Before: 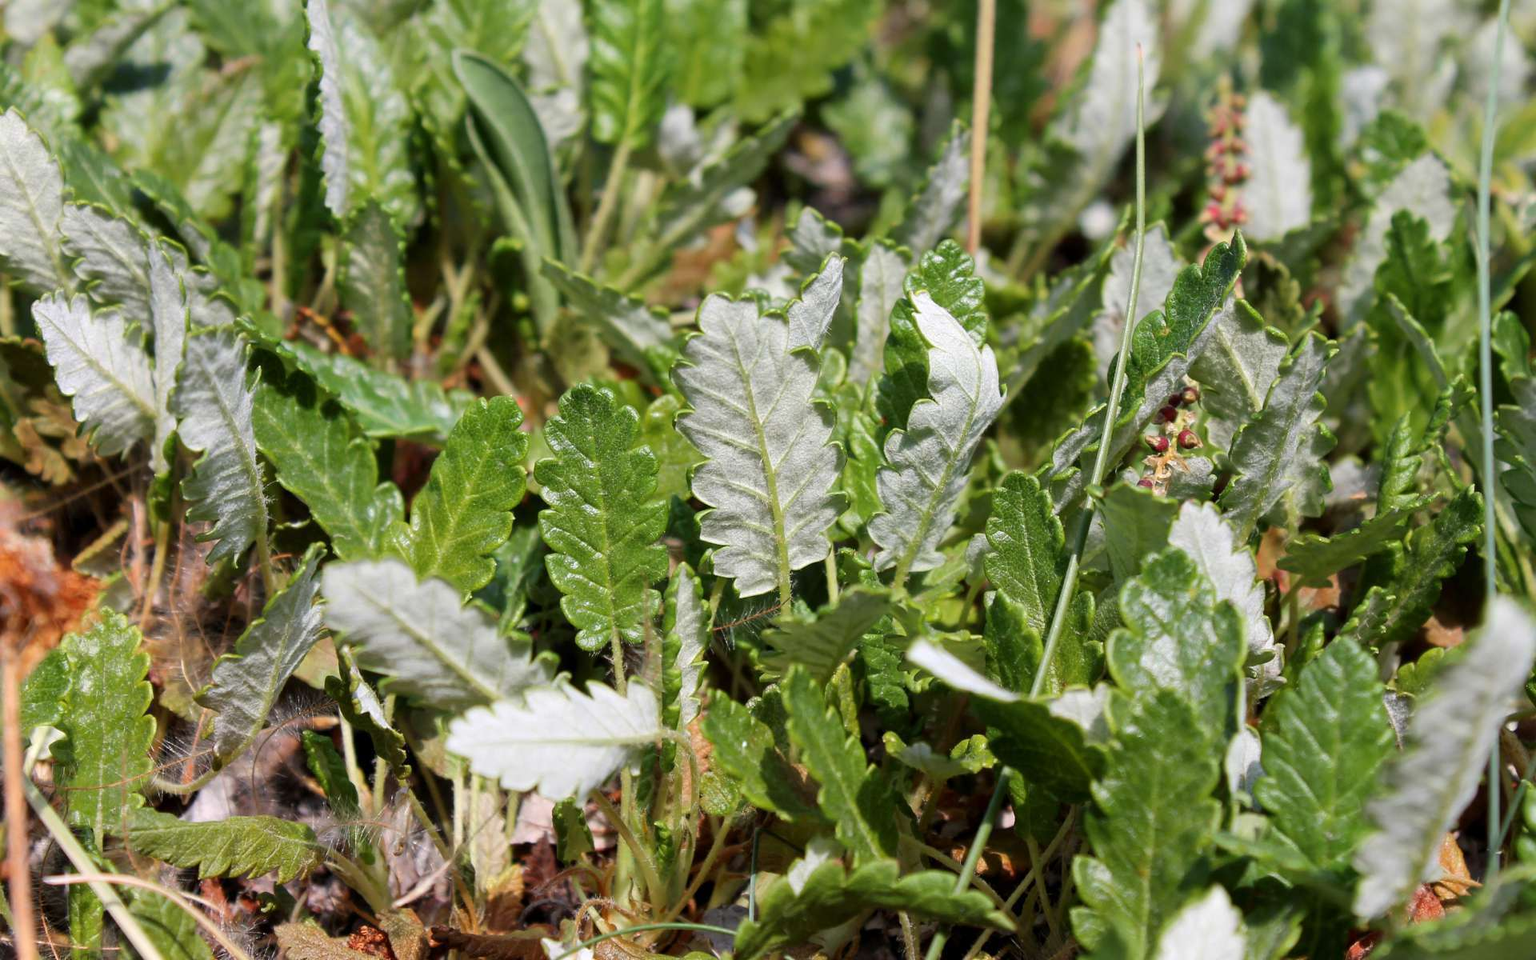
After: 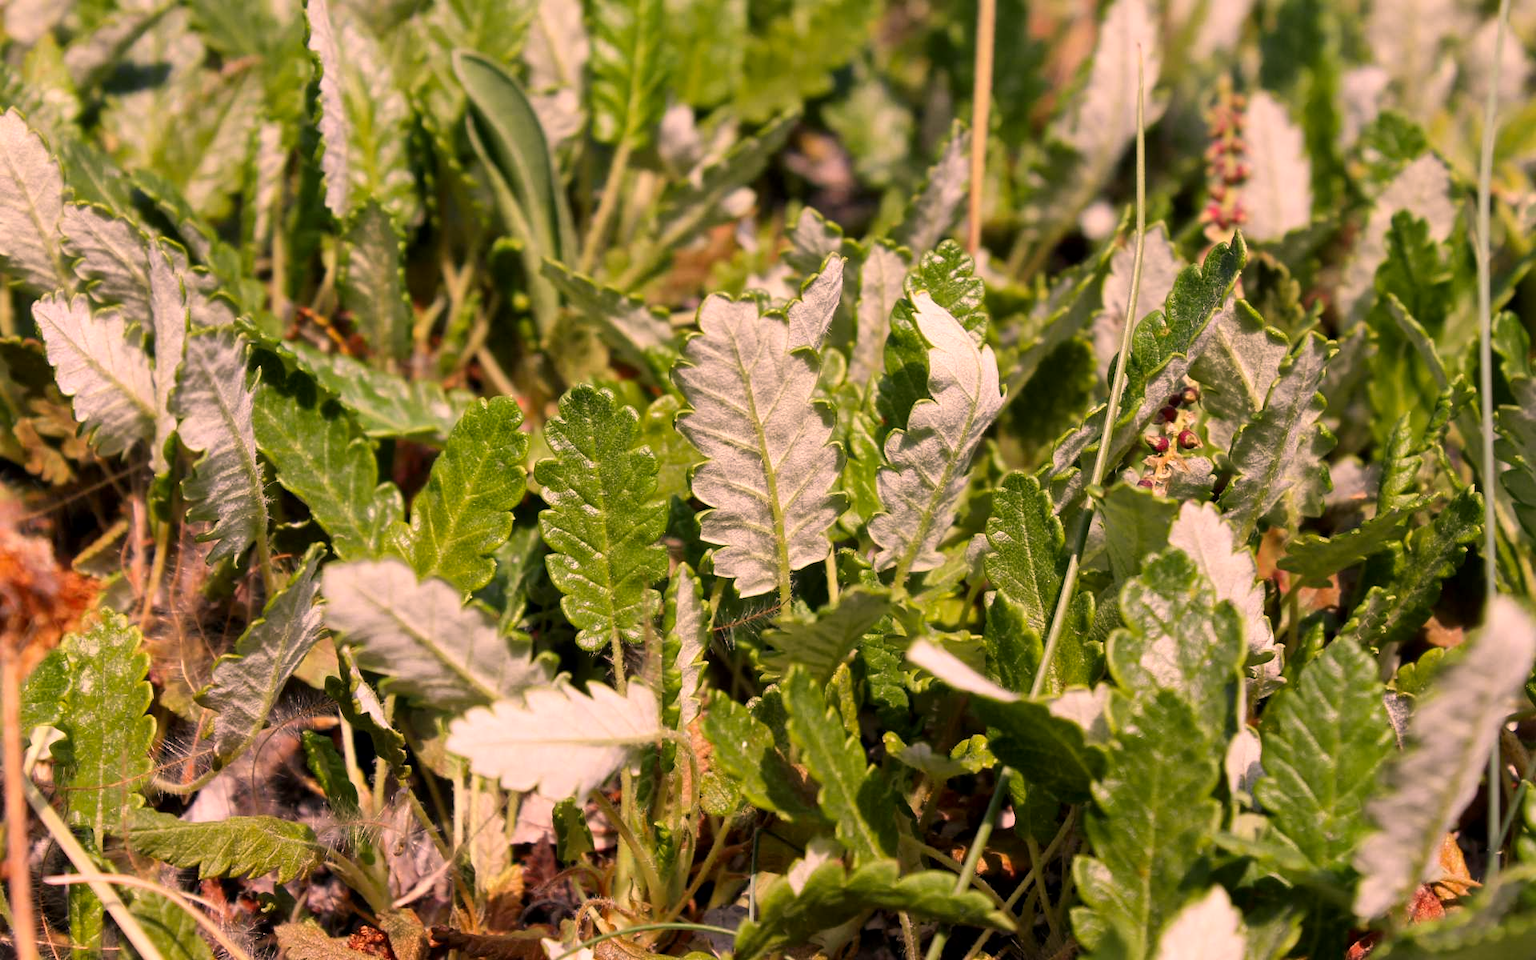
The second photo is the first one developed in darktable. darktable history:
color correction: highlights a* 21.01, highlights b* 19.54
local contrast: mode bilateral grid, contrast 20, coarseness 50, detail 119%, midtone range 0.2
